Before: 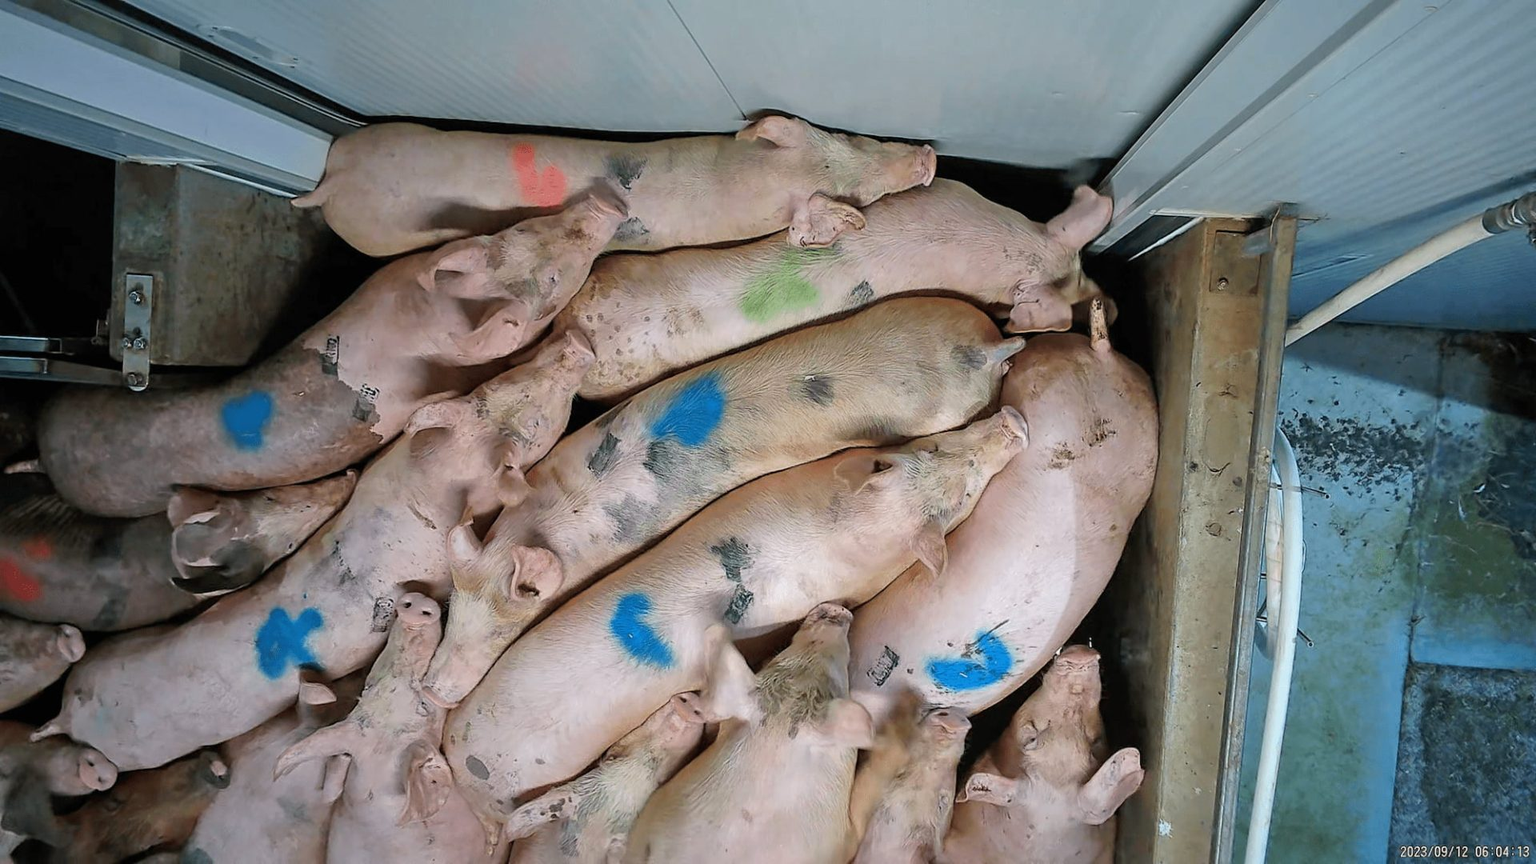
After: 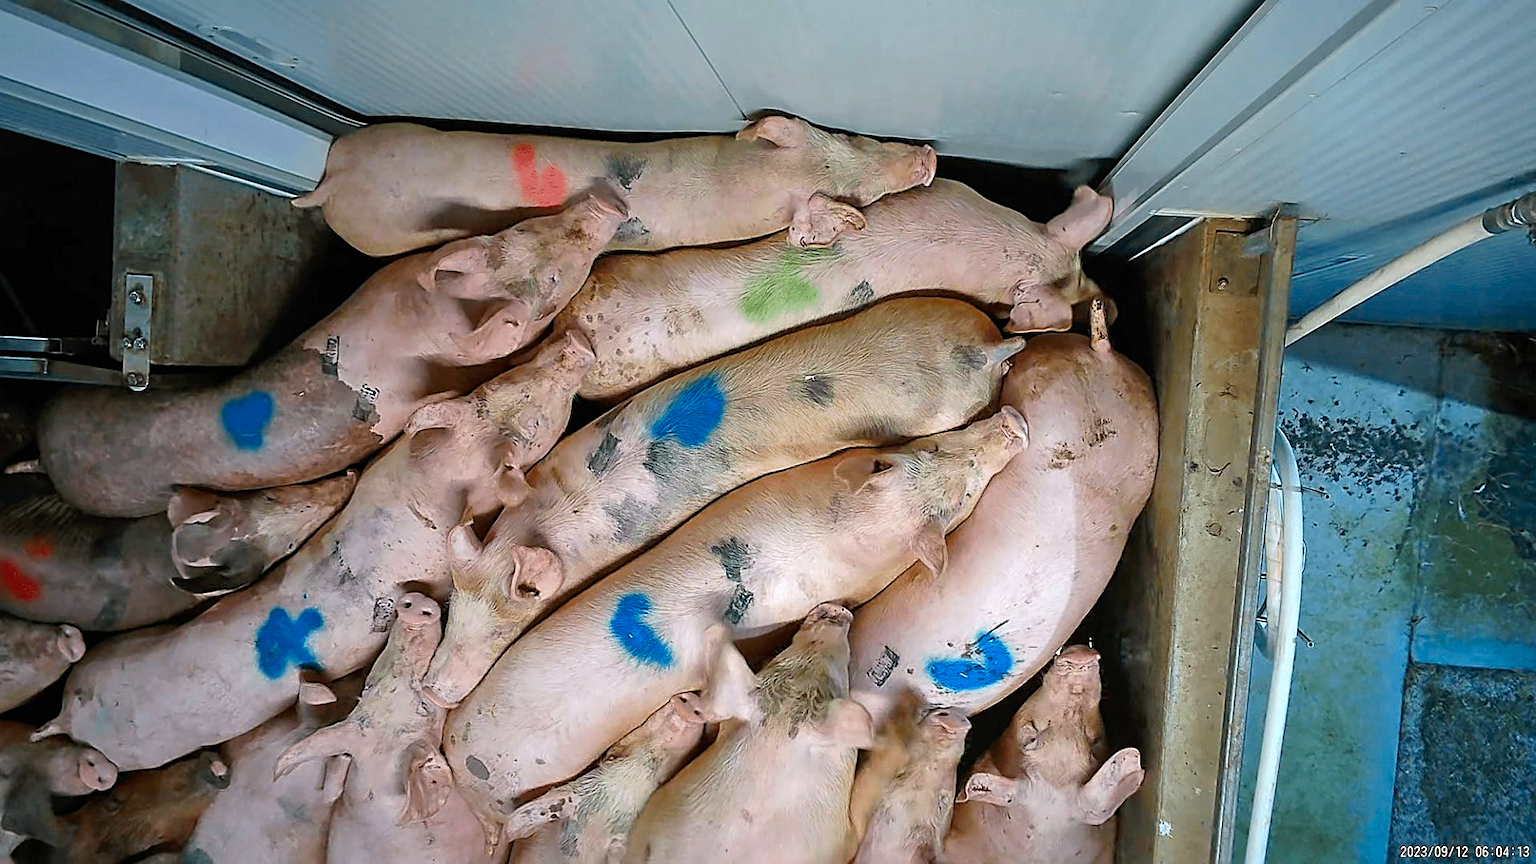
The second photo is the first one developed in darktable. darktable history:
sharpen: on, module defaults
color balance rgb: linear chroma grading › shadows 16%, perceptual saturation grading › global saturation 8%, perceptual saturation grading › shadows 4%, perceptual brilliance grading › global brilliance 2%, perceptual brilliance grading › highlights 8%, perceptual brilliance grading › shadows -4%, global vibrance 16%, saturation formula JzAzBz (2021)
